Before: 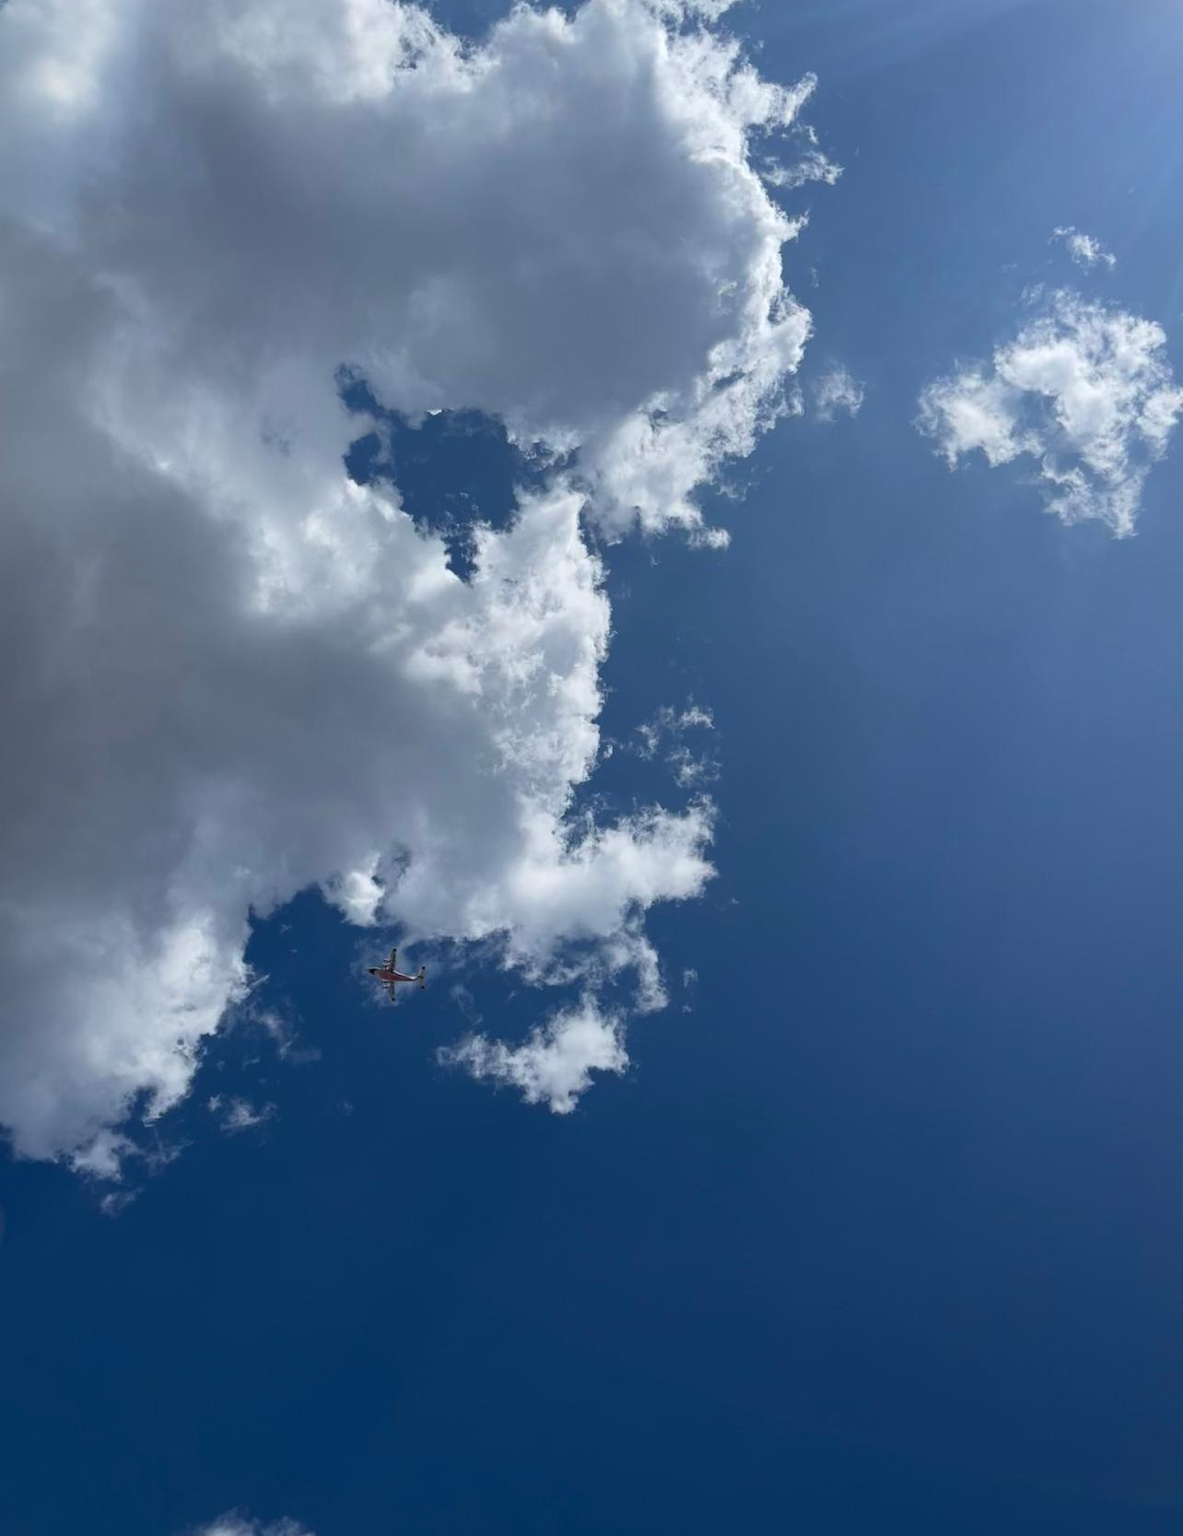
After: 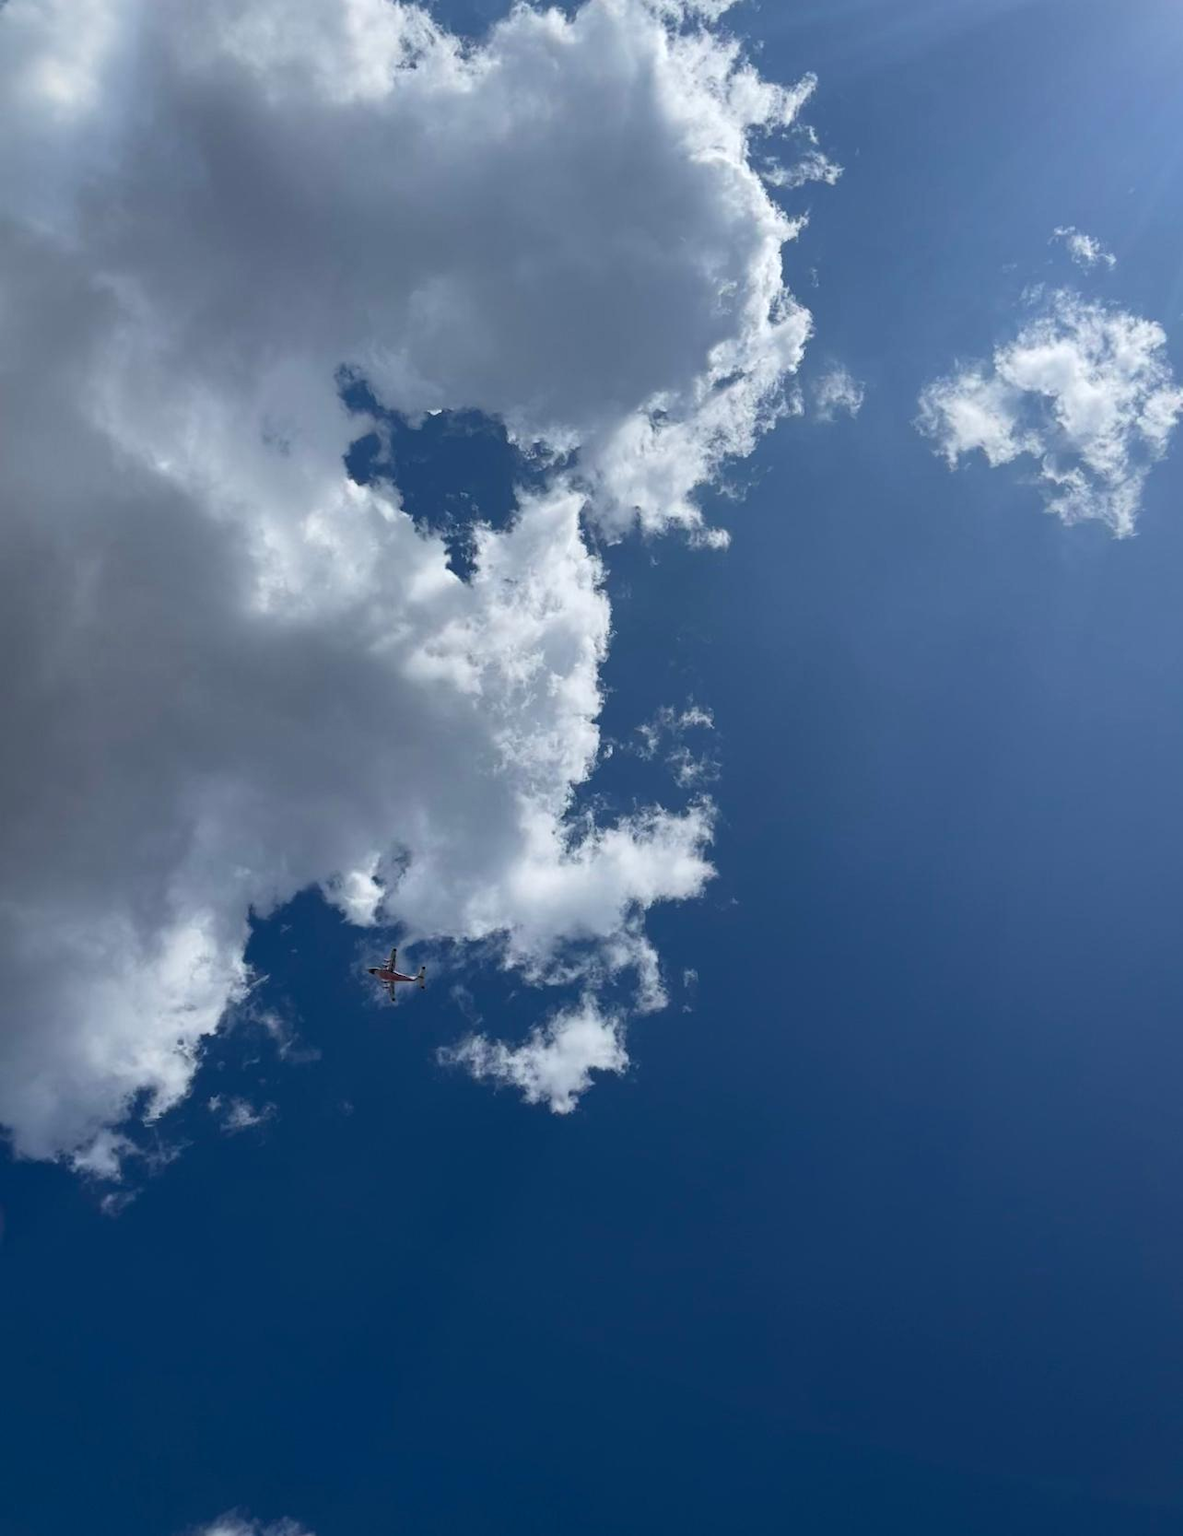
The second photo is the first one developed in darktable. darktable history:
contrast brightness saturation: contrast 0.071
